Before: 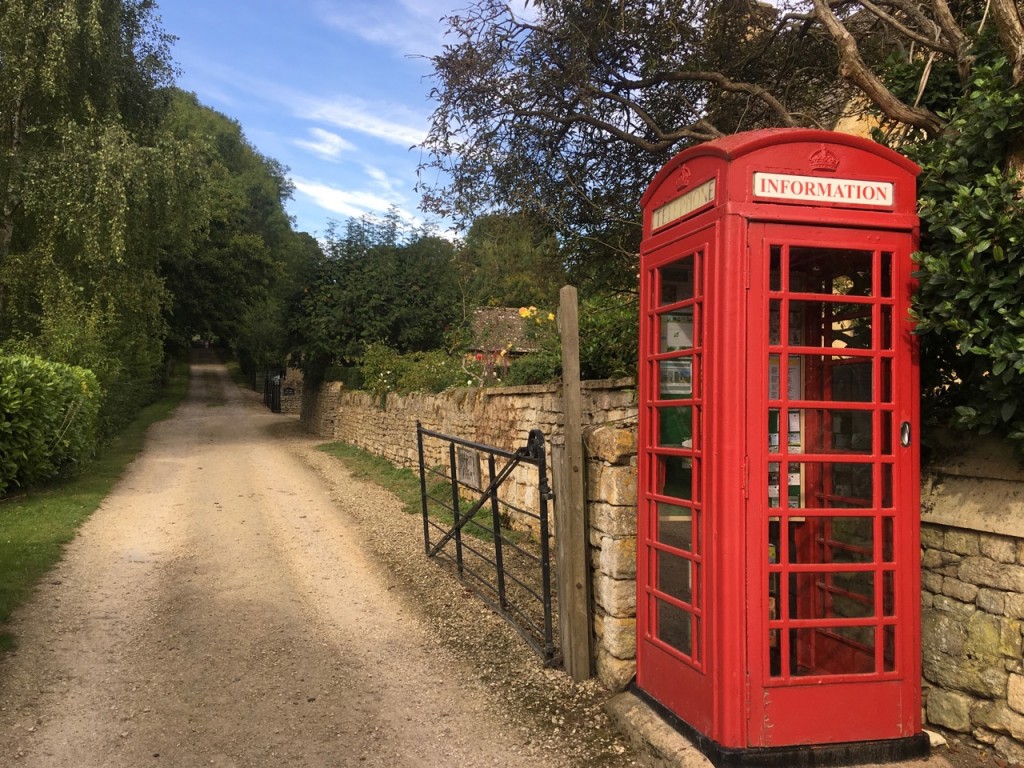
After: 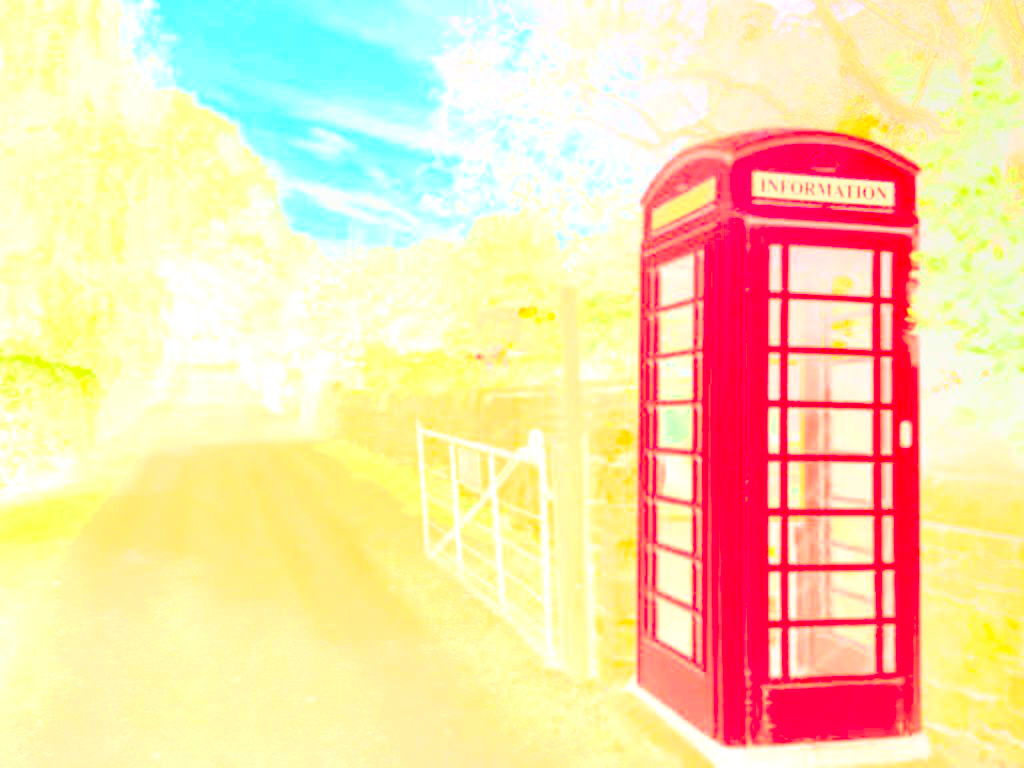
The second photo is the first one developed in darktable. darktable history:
exposure: black level correction 0, exposure 1.1 EV, compensate exposure bias true, compensate highlight preservation false
contrast brightness saturation: contrast 0.26, brightness 0.02, saturation 0.87
bloom: size 85%, threshold 5%, strength 85%
